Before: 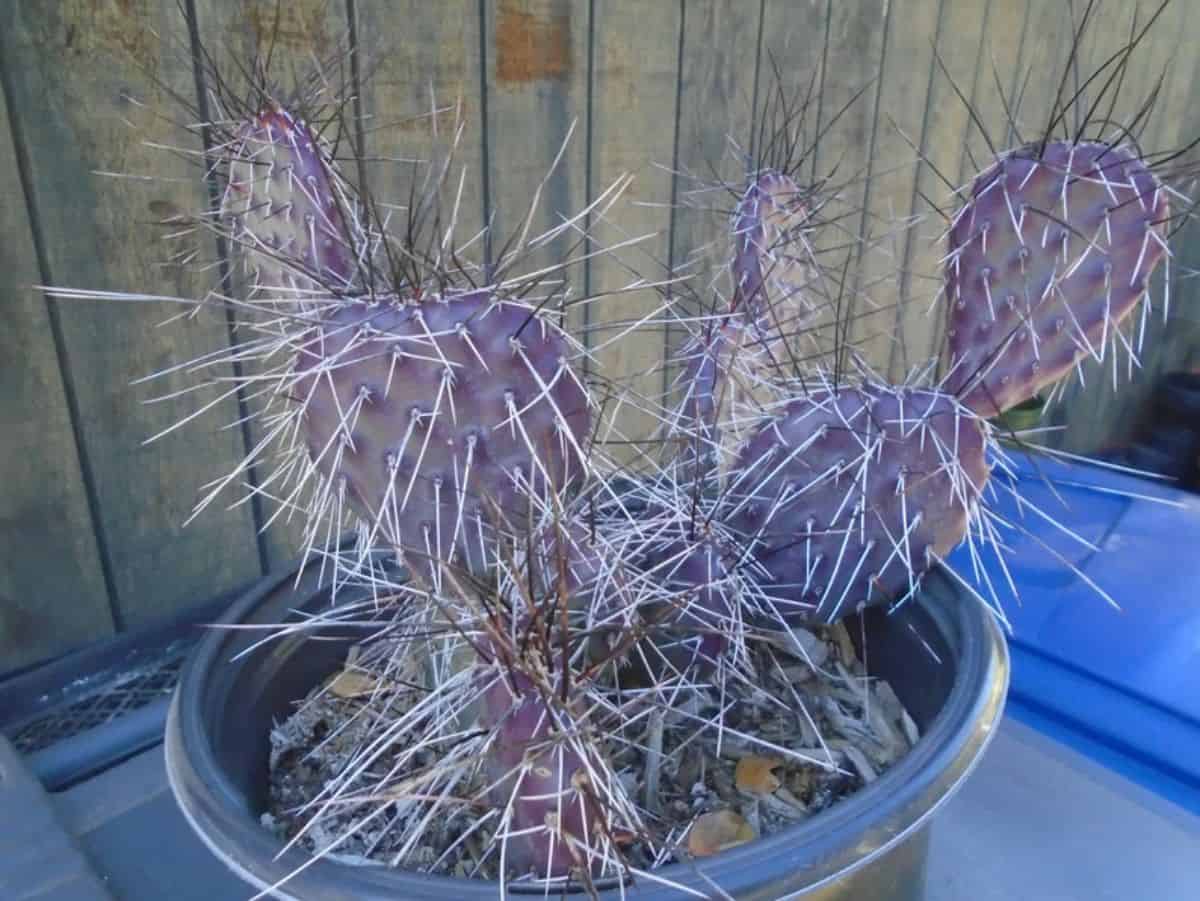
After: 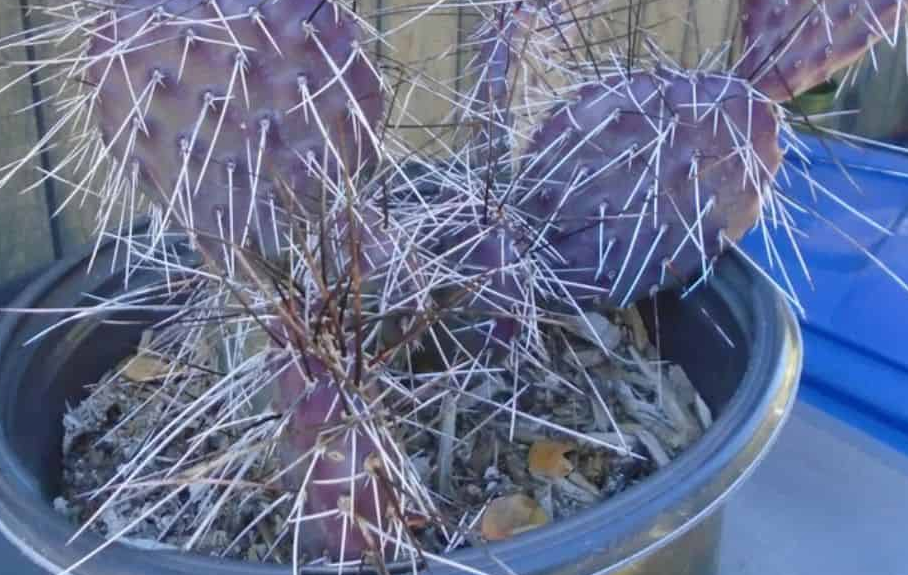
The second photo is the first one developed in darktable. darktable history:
crop and rotate: left 17.299%, top 35.115%, right 7.015%, bottom 1.024%
shadows and highlights: low approximation 0.01, soften with gaussian
white balance: emerald 1
